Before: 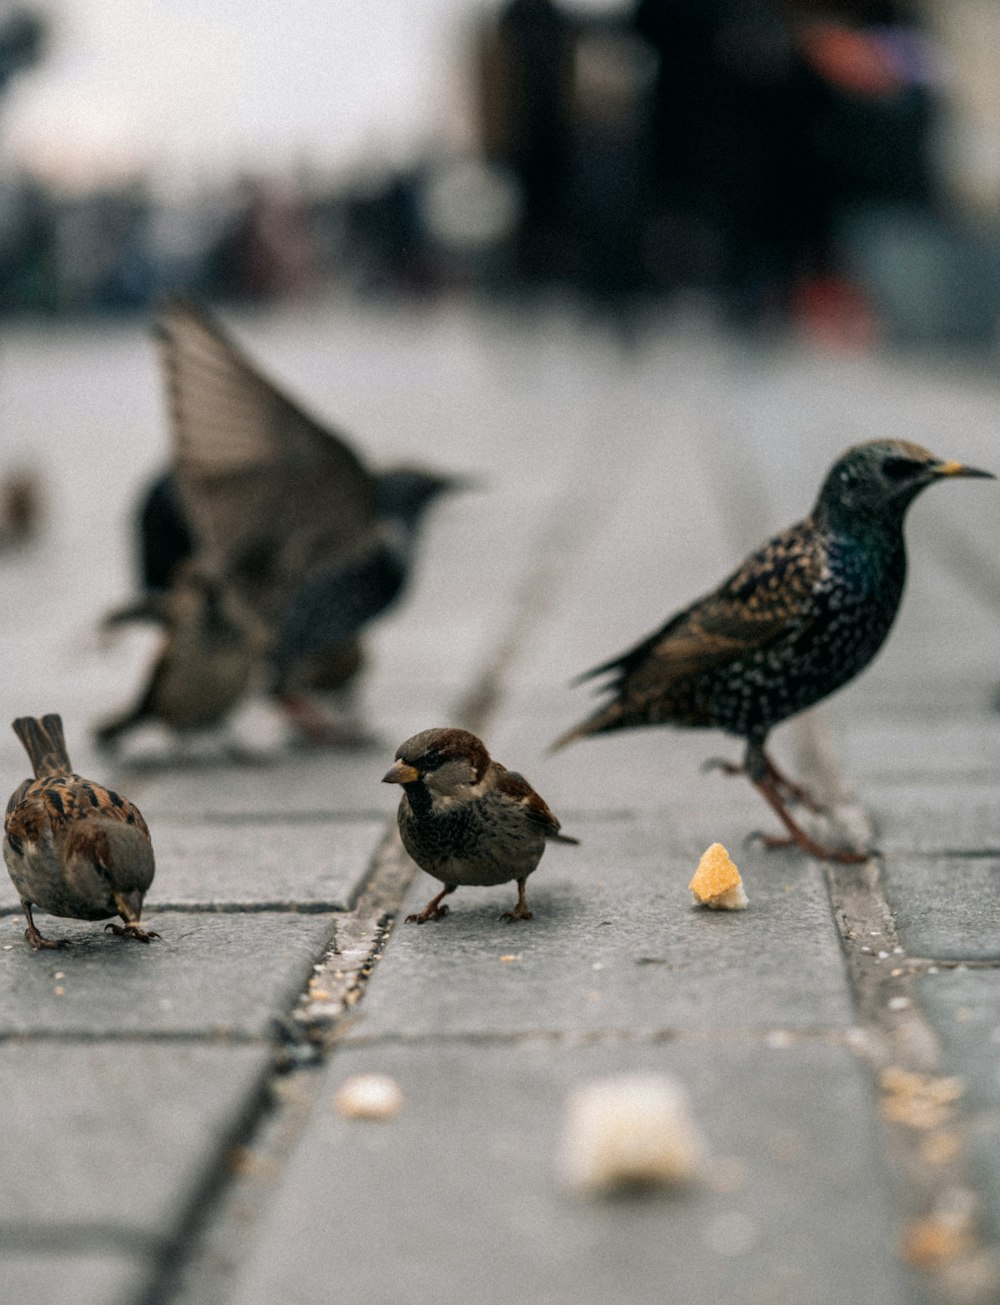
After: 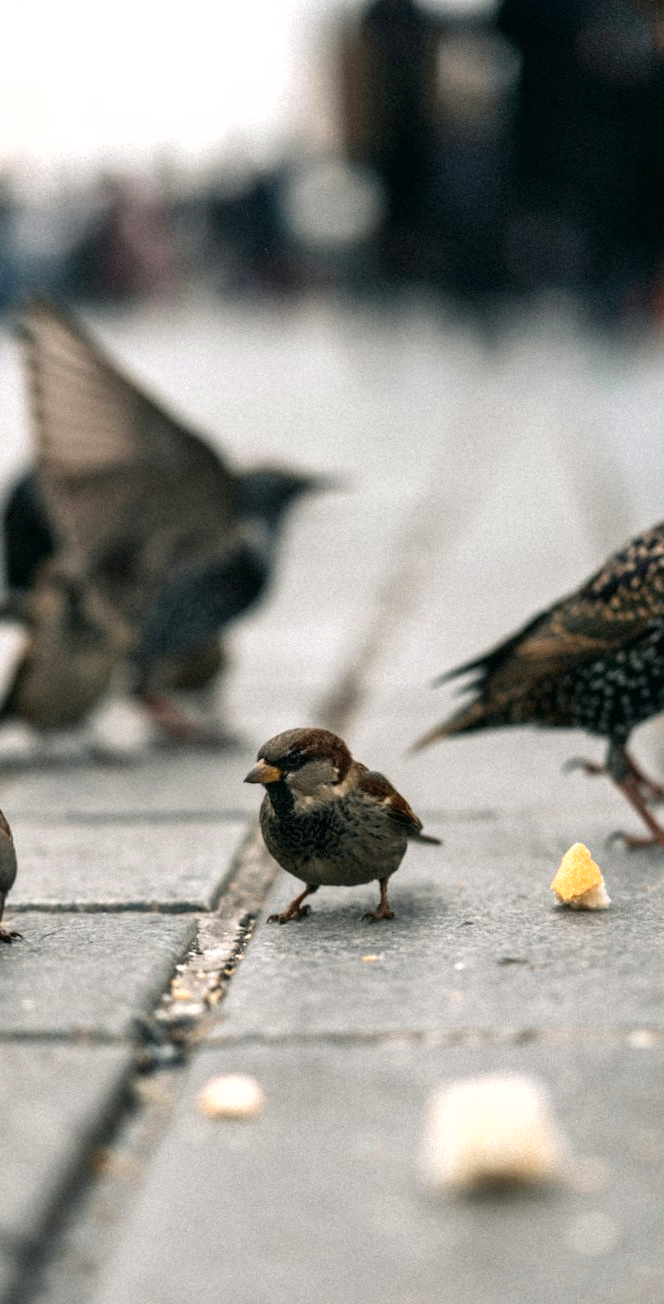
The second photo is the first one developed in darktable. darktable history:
shadows and highlights: shadows 35.9, highlights -35.21, soften with gaussian
crop and rotate: left 13.85%, right 19.661%
exposure: exposure 0.605 EV, compensate highlight preservation false
